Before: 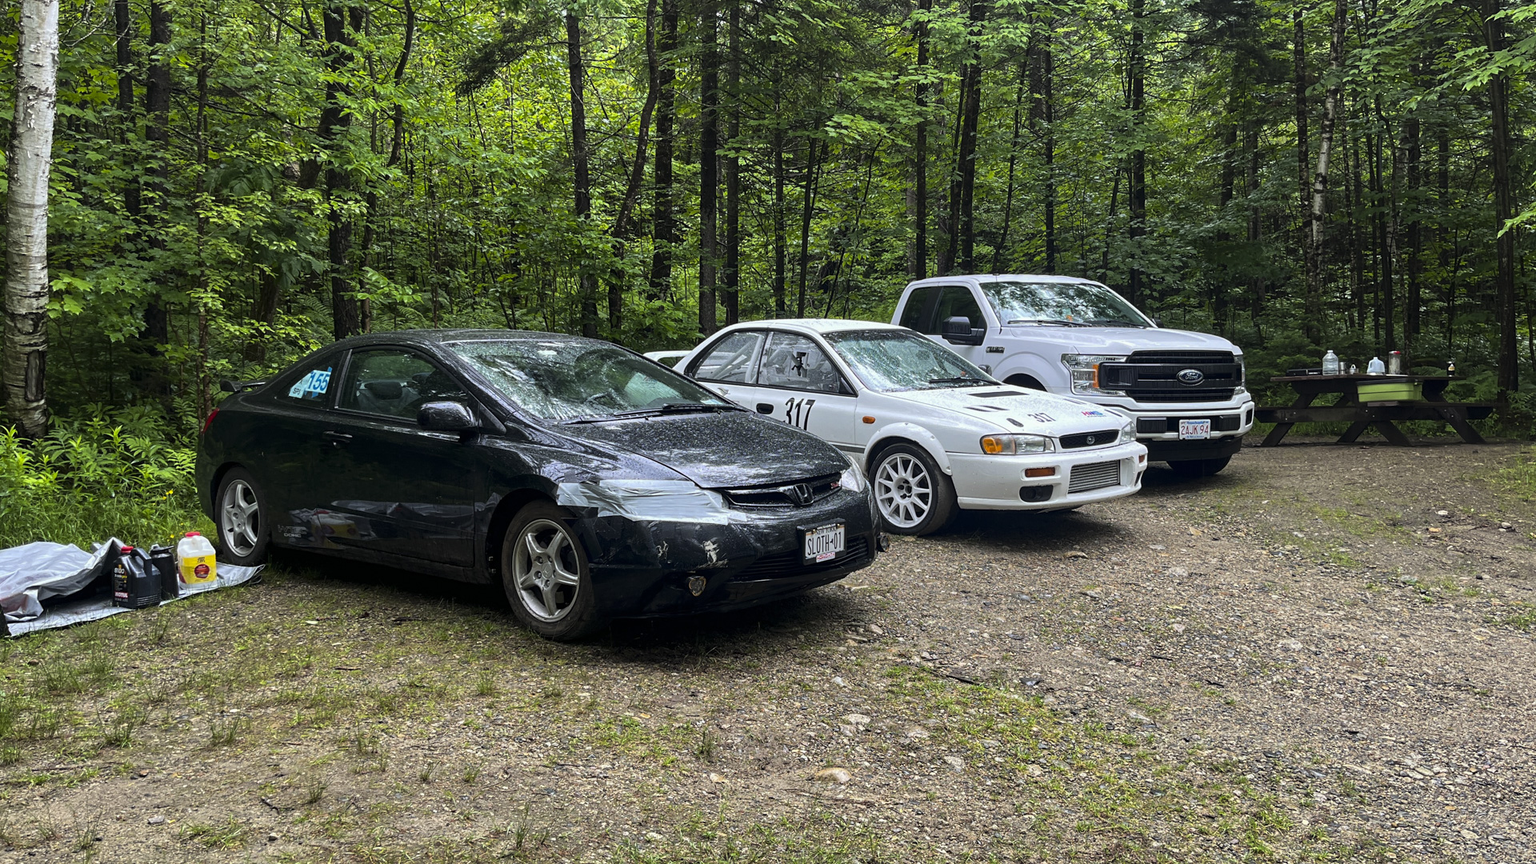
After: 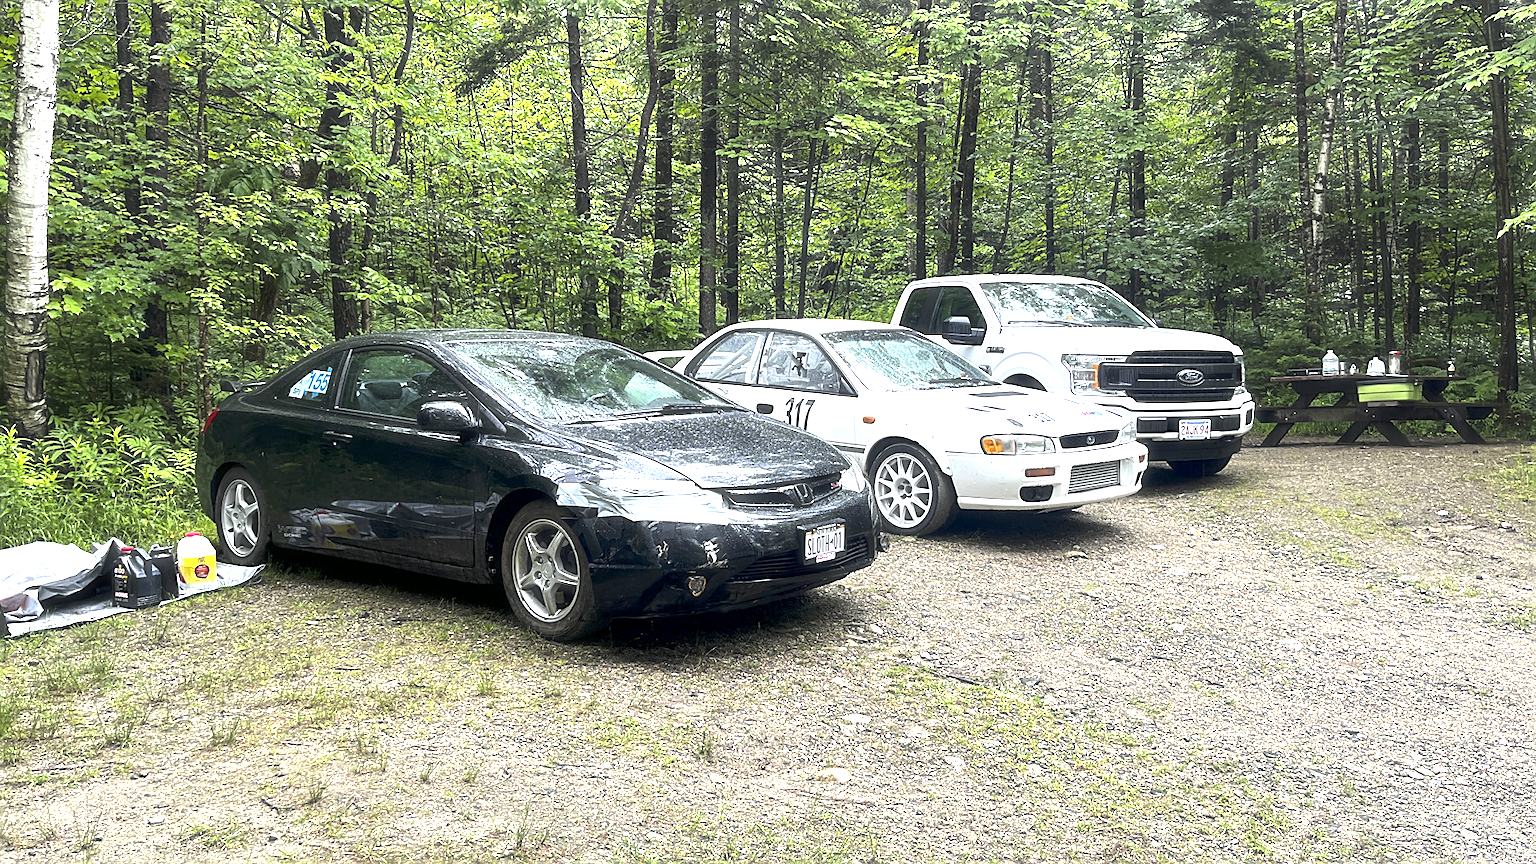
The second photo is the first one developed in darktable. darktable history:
sharpen: on, module defaults
haze removal: strength -0.1, adaptive false
exposure: black level correction 0.001, exposure 1.398 EV, compensate exposure bias true, compensate highlight preservation false
